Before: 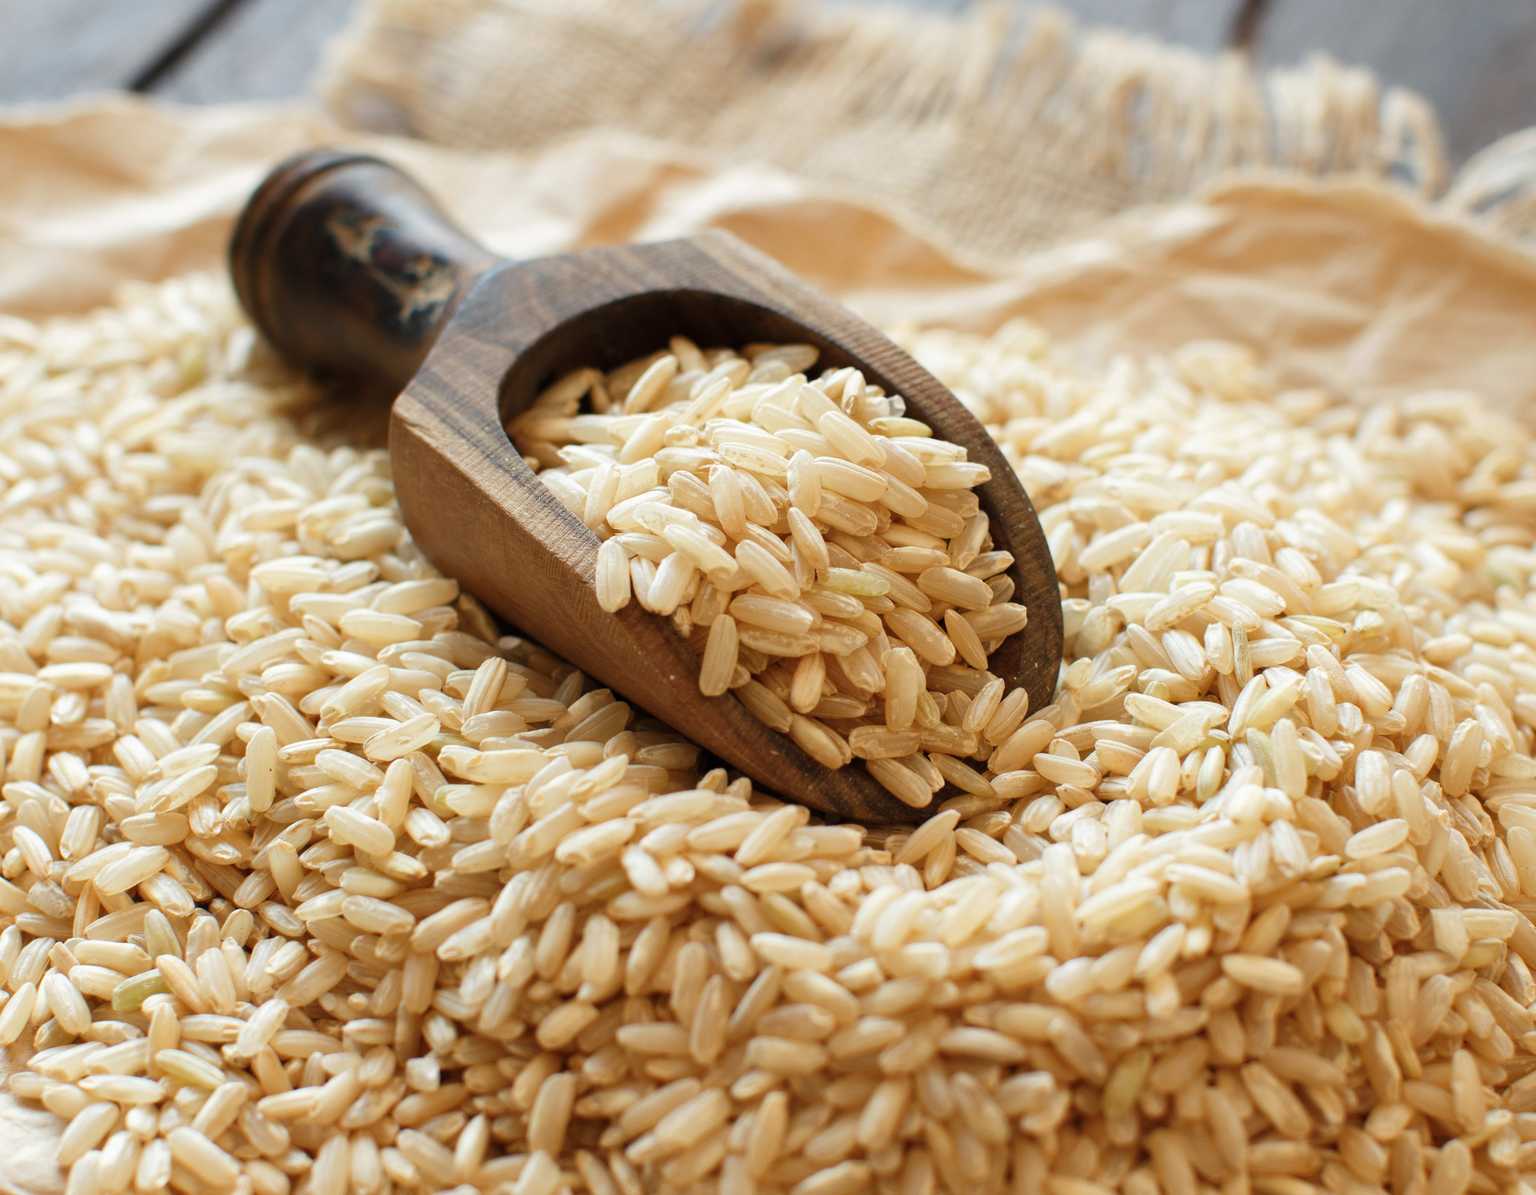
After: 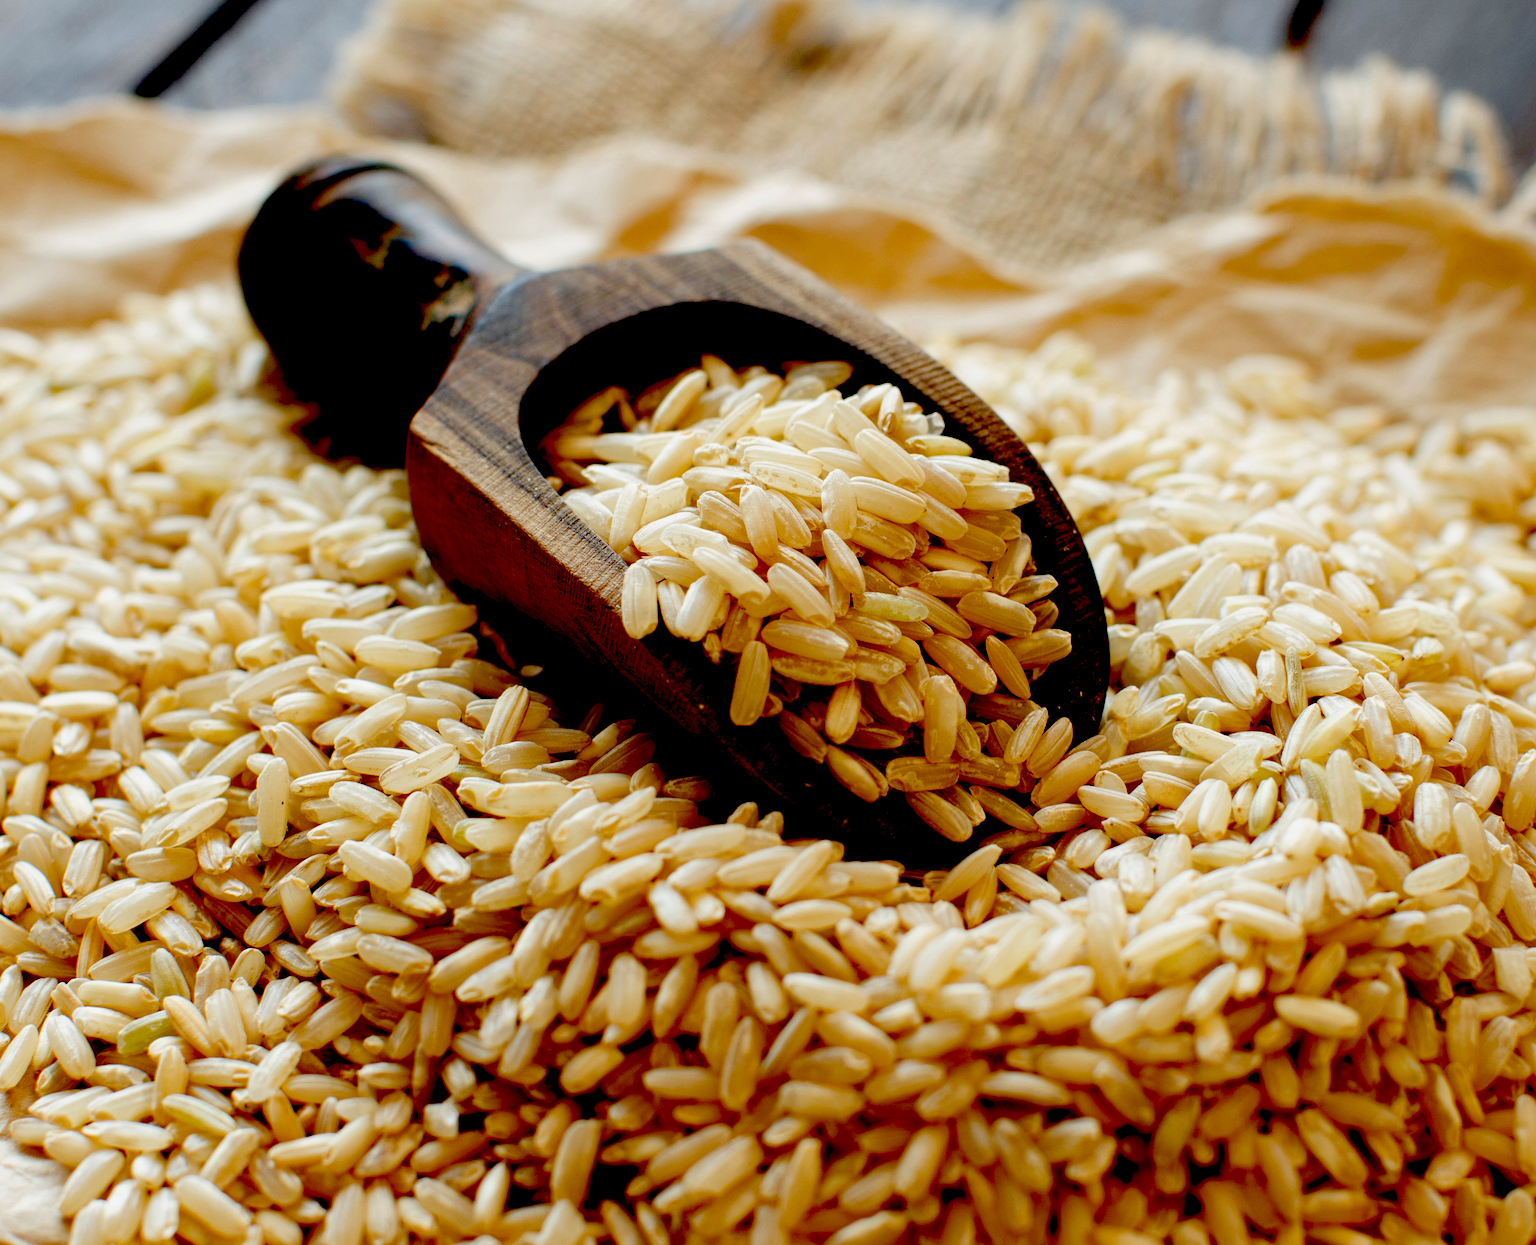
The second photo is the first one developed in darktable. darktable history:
exposure: black level correction 0.1, exposure -0.092 EV, compensate highlight preservation false
haze removal: strength 0.12, distance 0.25, compatibility mode true, adaptive false
crop: right 4.126%, bottom 0.031%
